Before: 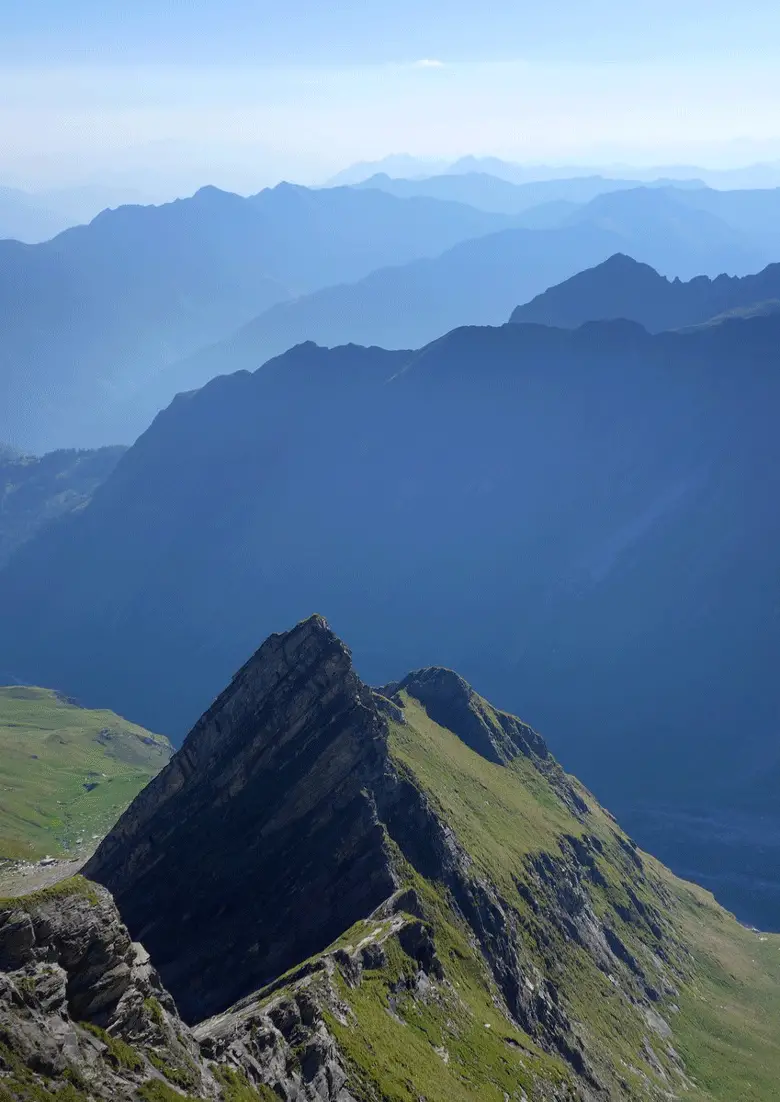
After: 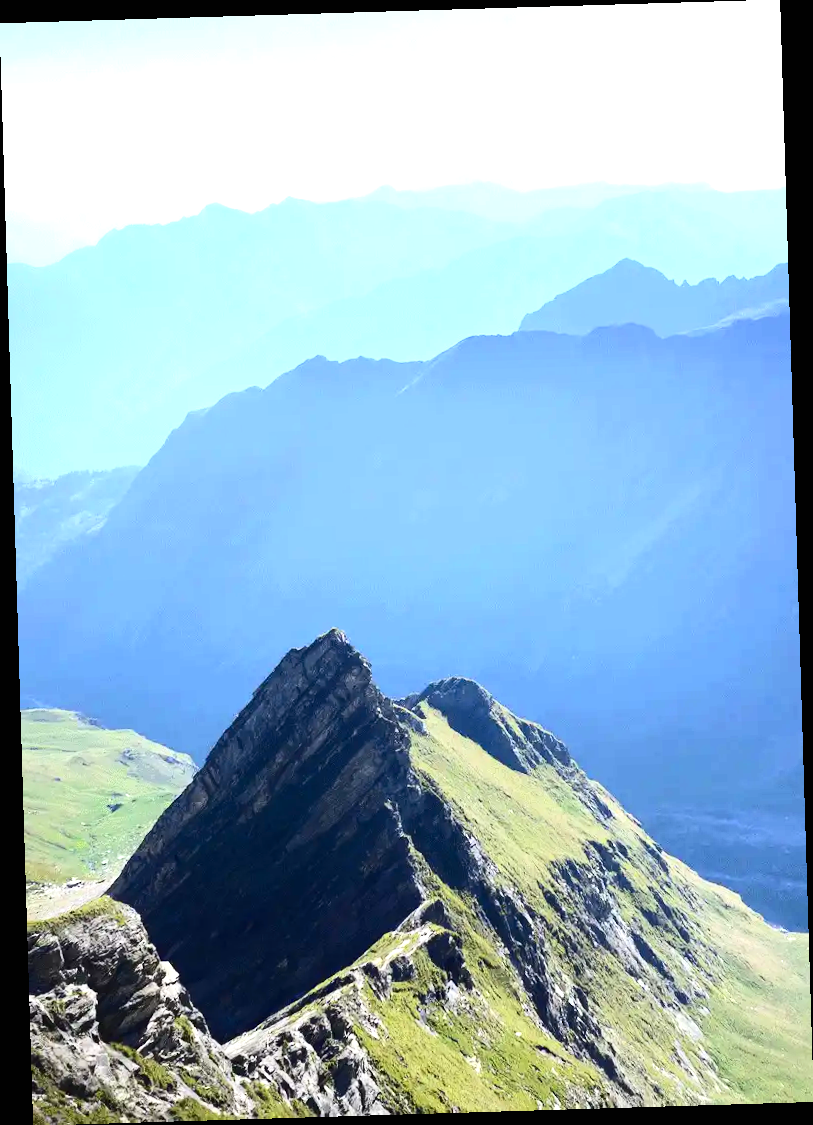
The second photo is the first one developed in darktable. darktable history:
contrast brightness saturation: contrast 0.28
rotate and perspective: rotation -1.75°, automatic cropping off
exposure: black level correction 0, exposure 1.7 EV, compensate exposure bias true, compensate highlight preservation false
